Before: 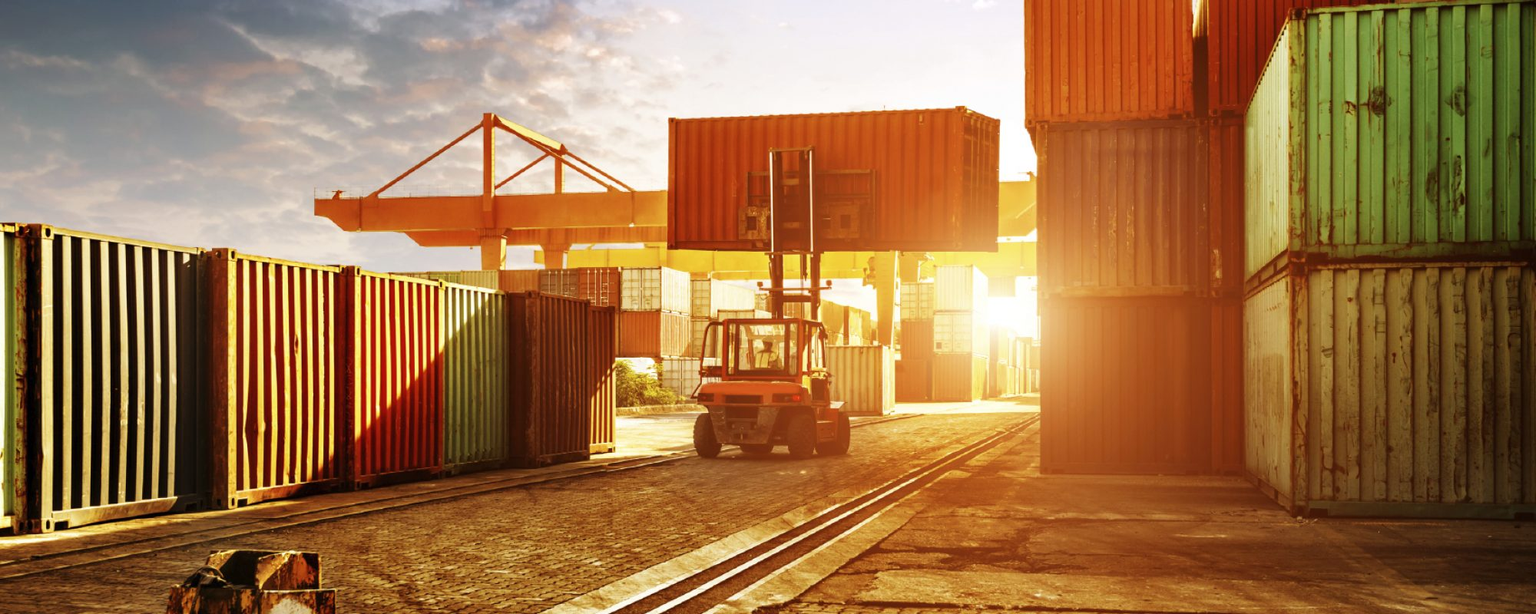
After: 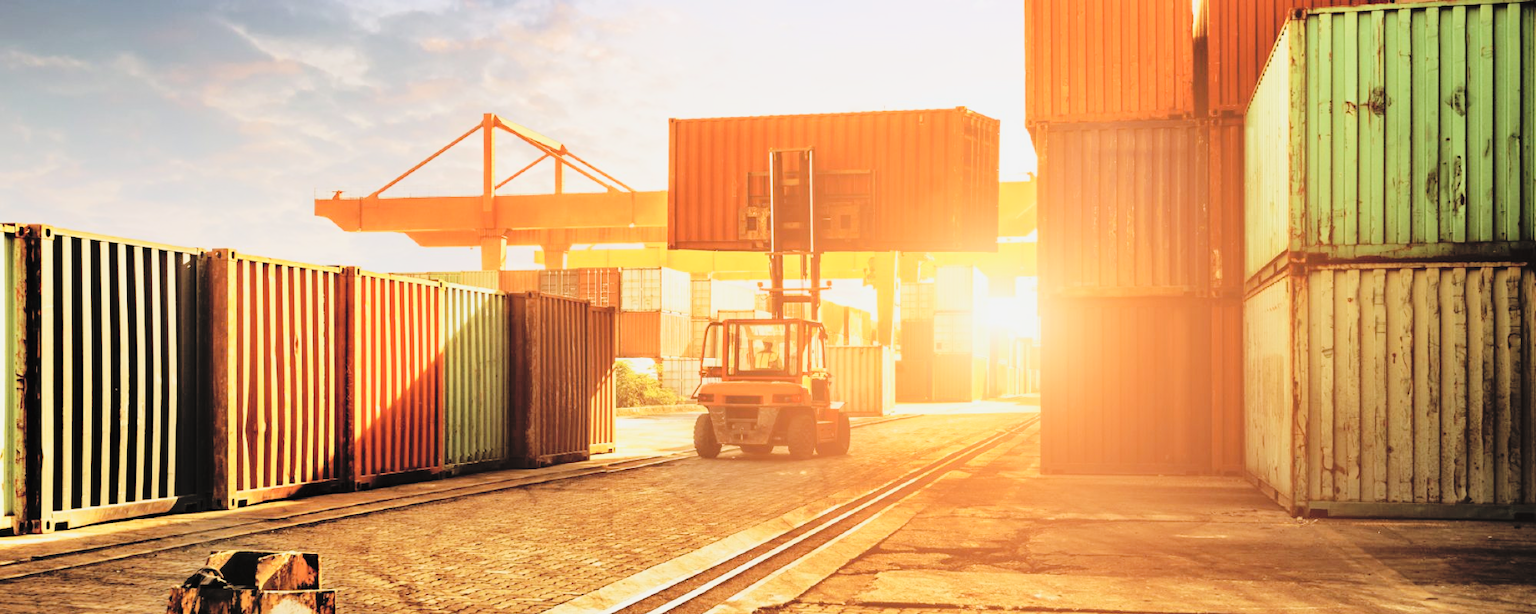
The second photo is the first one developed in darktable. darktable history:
contrast brightness saturation: contrast 0.103, brightness 0.302, saturation 0.146
filmic rgb: black relative exposure -7.78 EV, white relative exposure 4.39 EV, hardness 3.76, latitude 49.8%, contrast 1.1, preserve chrominance max RGB, color science v6 (2022), contrast in shadows safe, contrast in highlights safe
tone curve: curves: ch0 [(0, 0) (0.003, 0.004) (0.011, 0.015) (0.025, 0.033) (0.044, 0.059) (0.069, 0.093) (0.1, 0.133) (0.136, 0.182) (0.177, 0.237) (0.224, 0.3) (0.277, 0.369) (0.335, 0.437) (0.399, 0.511) (0.468, 0.584) (0.543, 0.656) (0.623, 0.729) (0.709, 0.8) (0.801, 0.872) (0.898, 0.935) (1, 1)], preserve colors none
